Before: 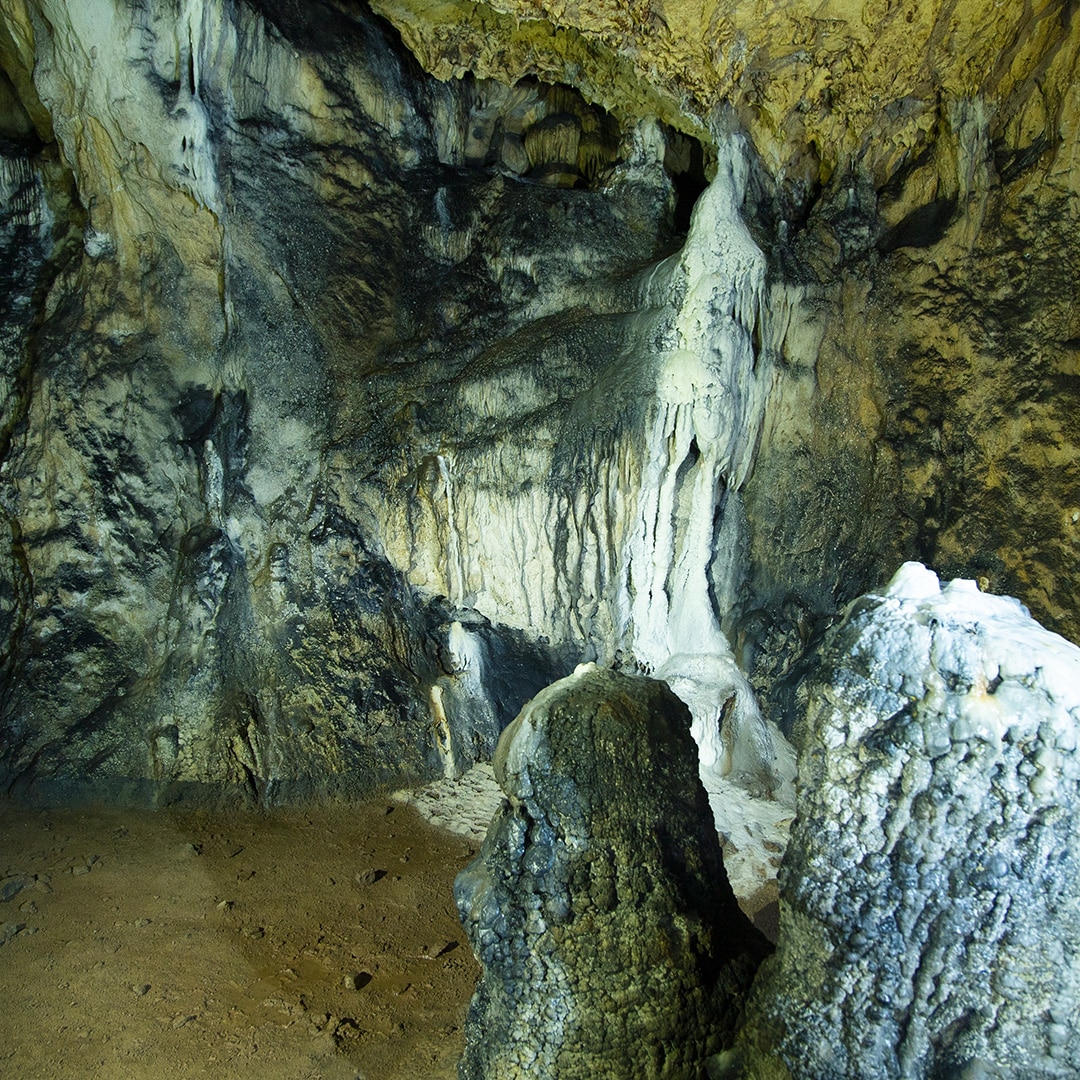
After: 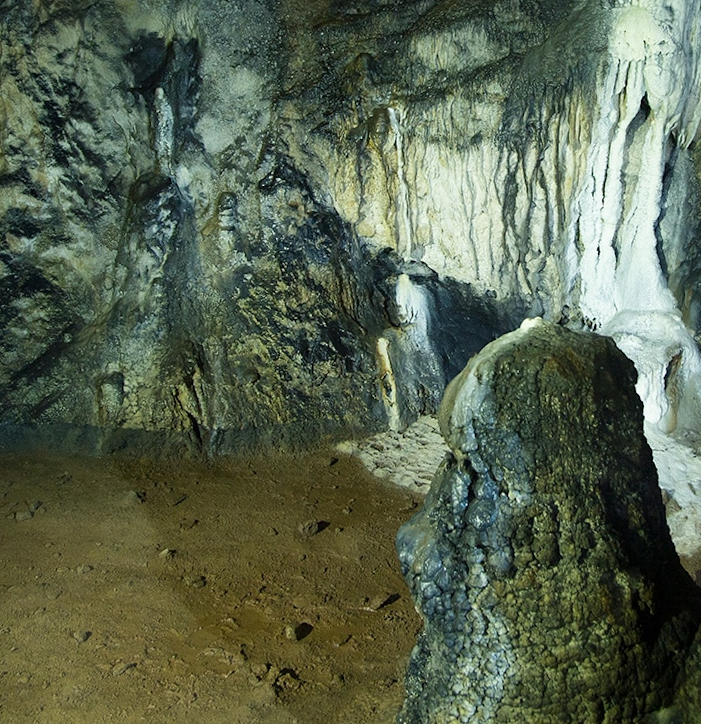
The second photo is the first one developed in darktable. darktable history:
crop and rotate: angle -1.06°, left 3.956%, top 31.733%, right 29.904%
